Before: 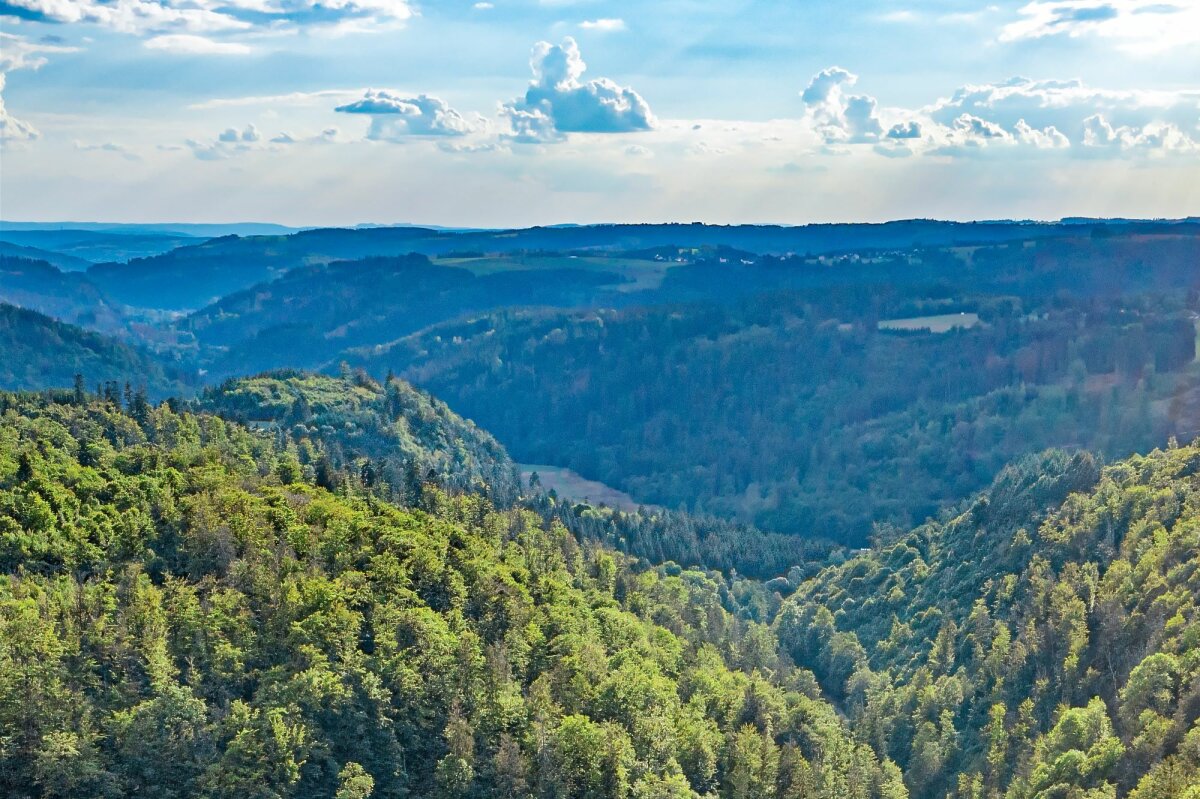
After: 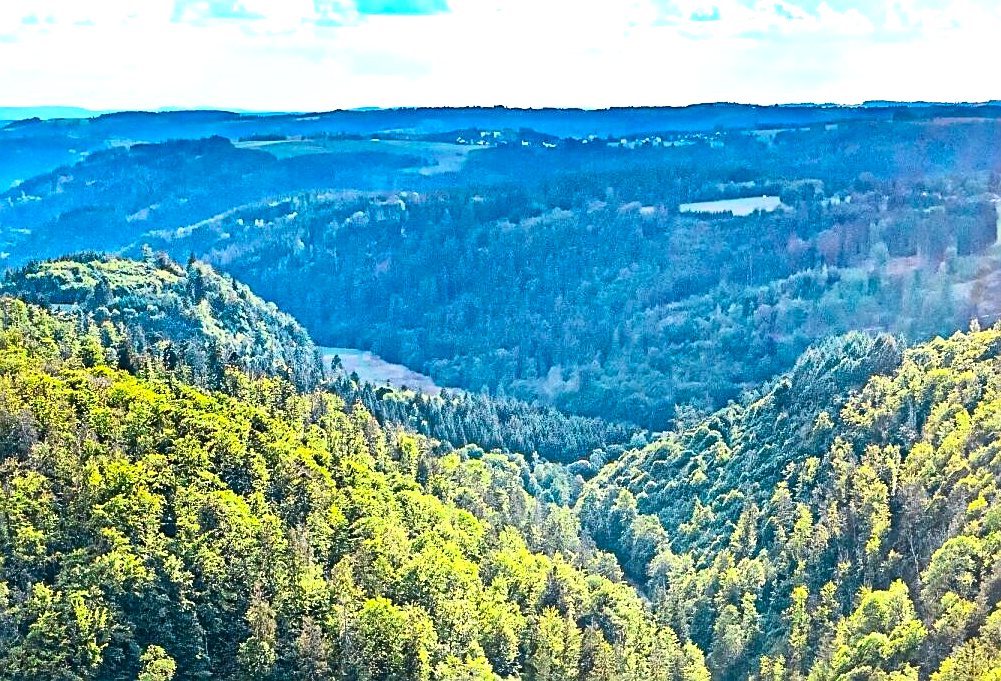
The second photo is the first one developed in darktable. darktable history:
contrast brightness saturation: contrast 0.284
exposure: exposure 0.369 EV, compensate highlight preservation false
crop: left 16.539%, top 14.673%
sharpen: on, module defaults
local contrast: mode bilateral grid, contrast 19, coarseness 49, detail 138%, midtone range 0.2
color balance rgb: perceptual saturation grading › global saturation 19.29%, perceptual brilliance grading › global brilliance 18.236%
contrast equalizer: octaves 7, y [[0.439, 0.44, 0.442, 0.457, 0.493, 0.498], [0.5 ×6], [0.5 ×6], [0 ×6], [0 ×6]]
